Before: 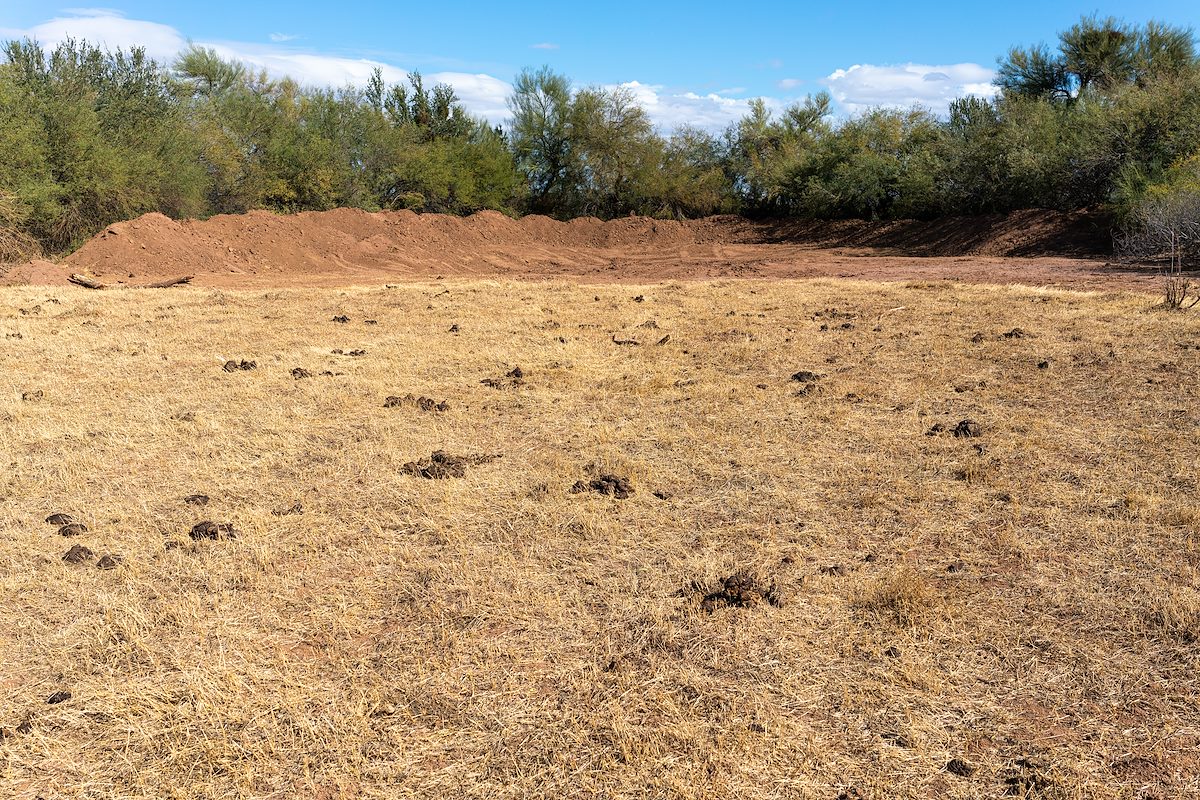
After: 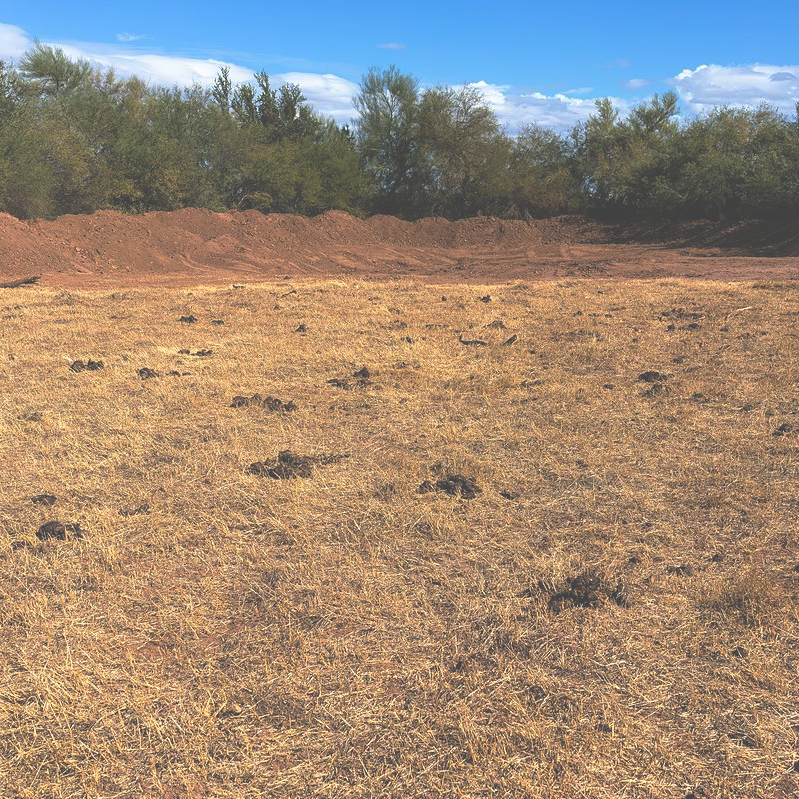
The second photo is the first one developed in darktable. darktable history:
base curve: curves: ch0 [(0, 0) (0.595, 0.418) (1, 1)], preserve colors none
exposure: black level correction -0.086, compensate exposure bias true, compensate highlight preservation false
crop and rotate: left 12.819%, right 20.597%
tone equalizer: smoothing diameter 24.92%, edges refinement/feathering 5.97, preserve details guided filter
